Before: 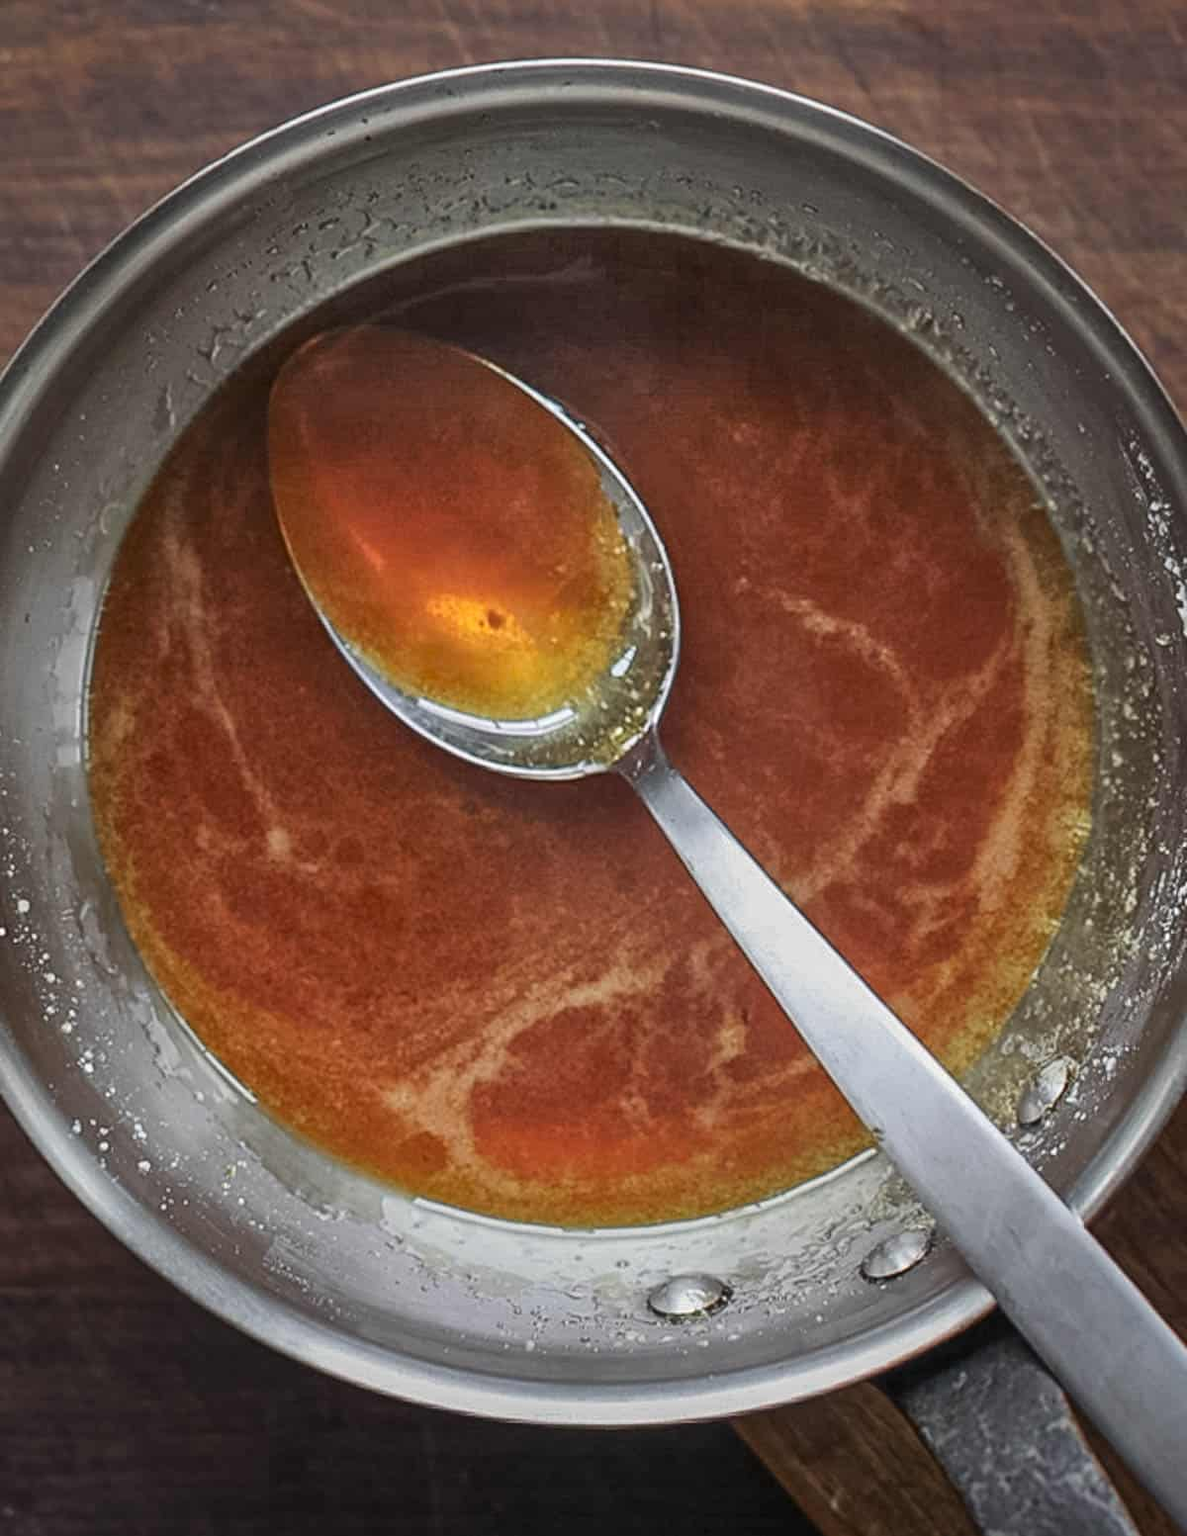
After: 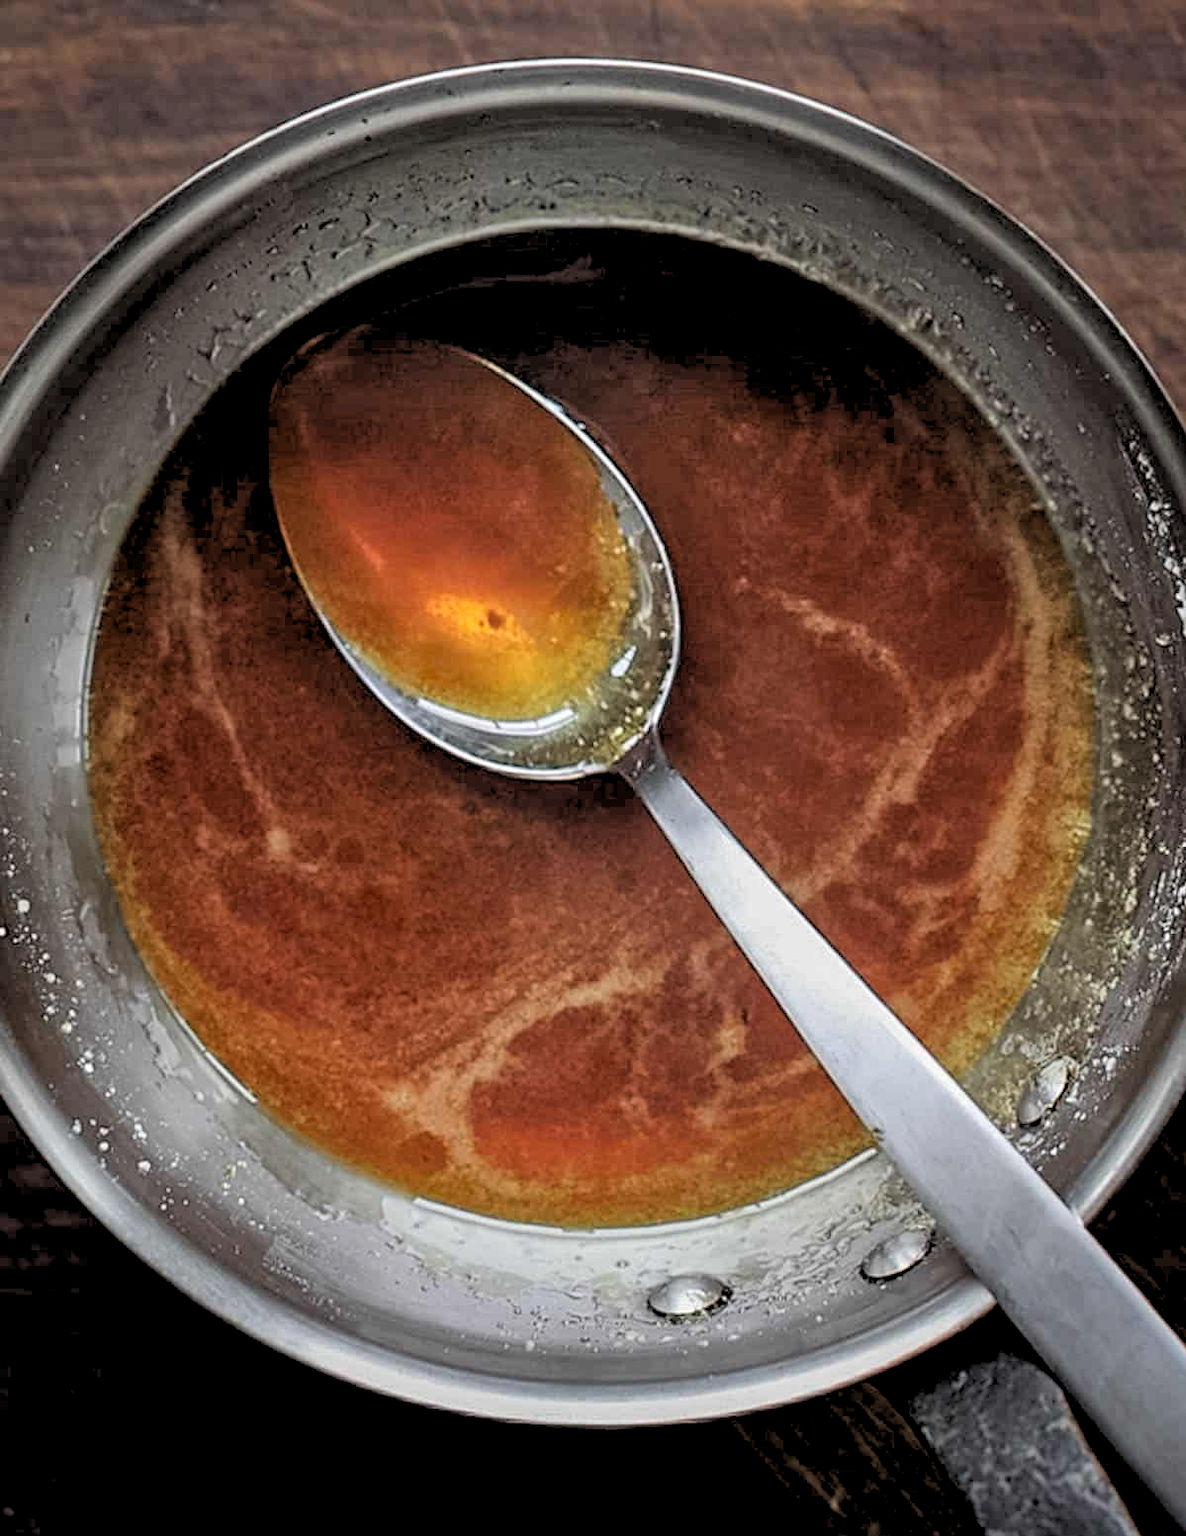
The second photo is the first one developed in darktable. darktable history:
rgb levels: levels [[0.029, 0.461, 0.922], [0, 0.5, 1], [0, 0.5, 1]]
